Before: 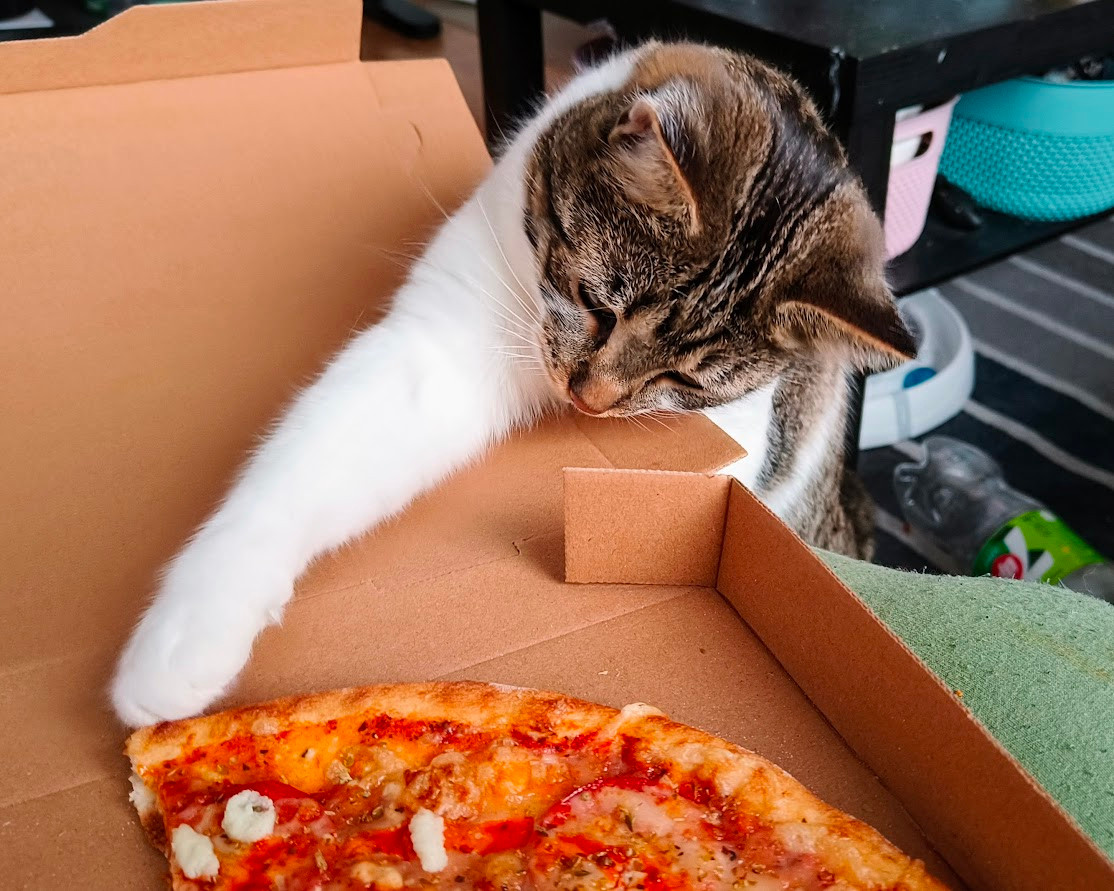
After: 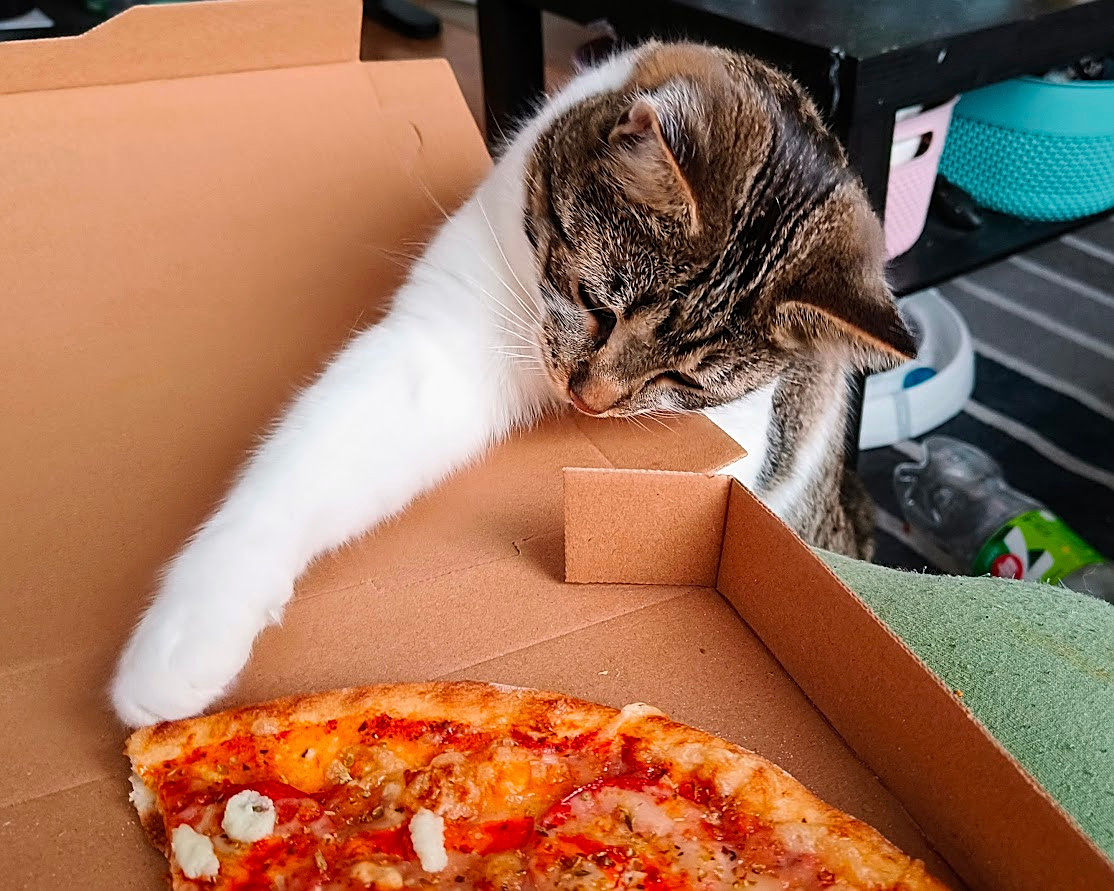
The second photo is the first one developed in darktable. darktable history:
sharpen: on, module defaults
color correction: highlights a* 0.003, highlights b* -0.283
